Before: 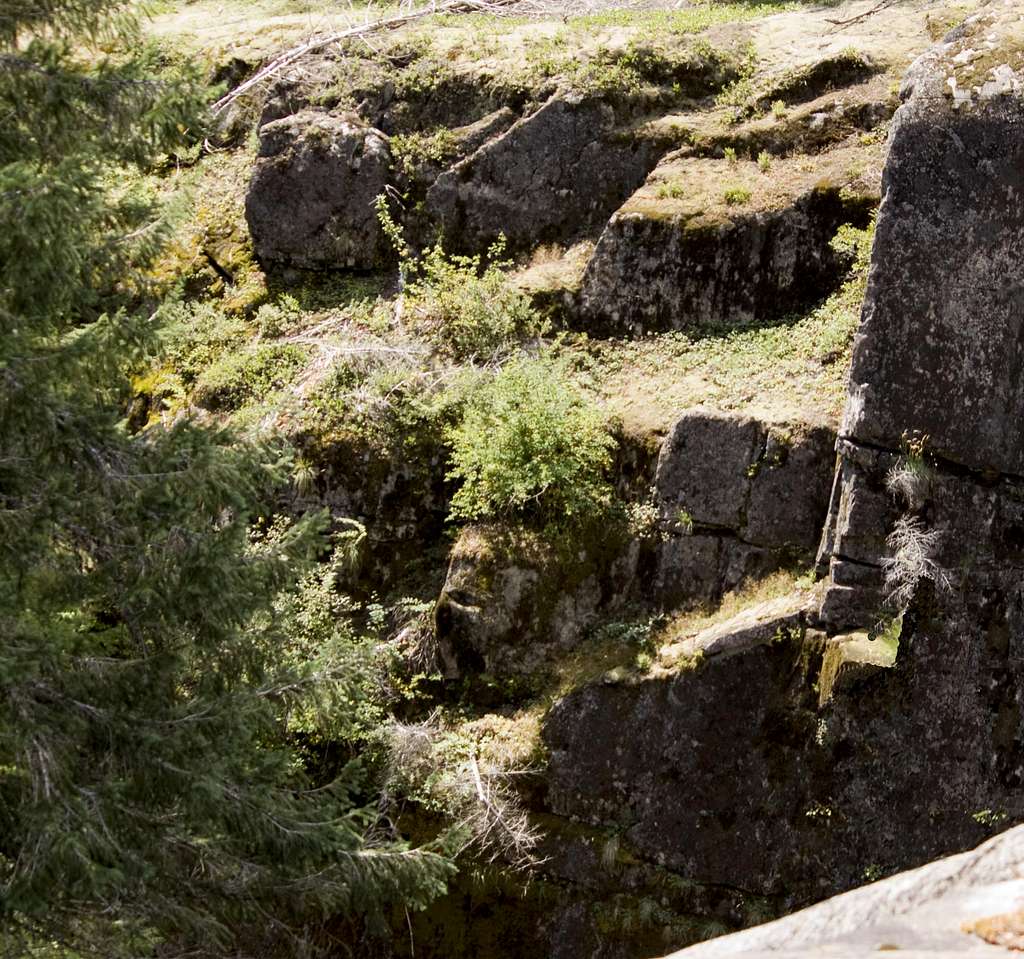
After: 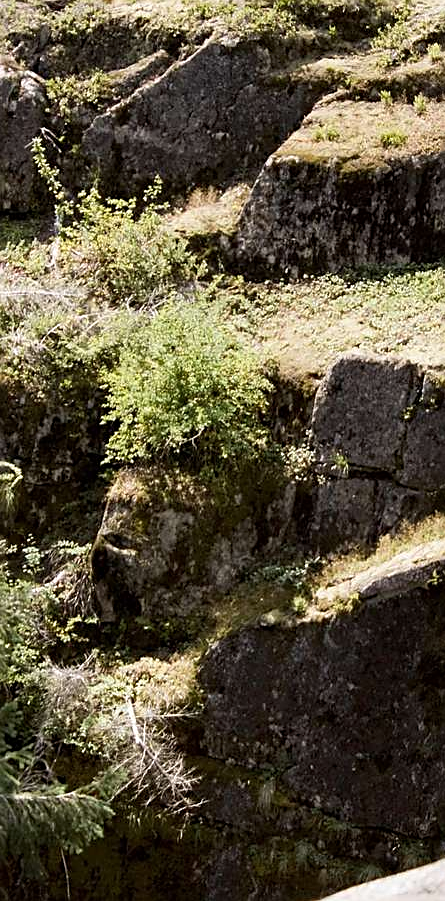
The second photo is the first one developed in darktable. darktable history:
crop: left 33.67%, top 5.969%, right 22.827%
sharpen: on, module defaults
